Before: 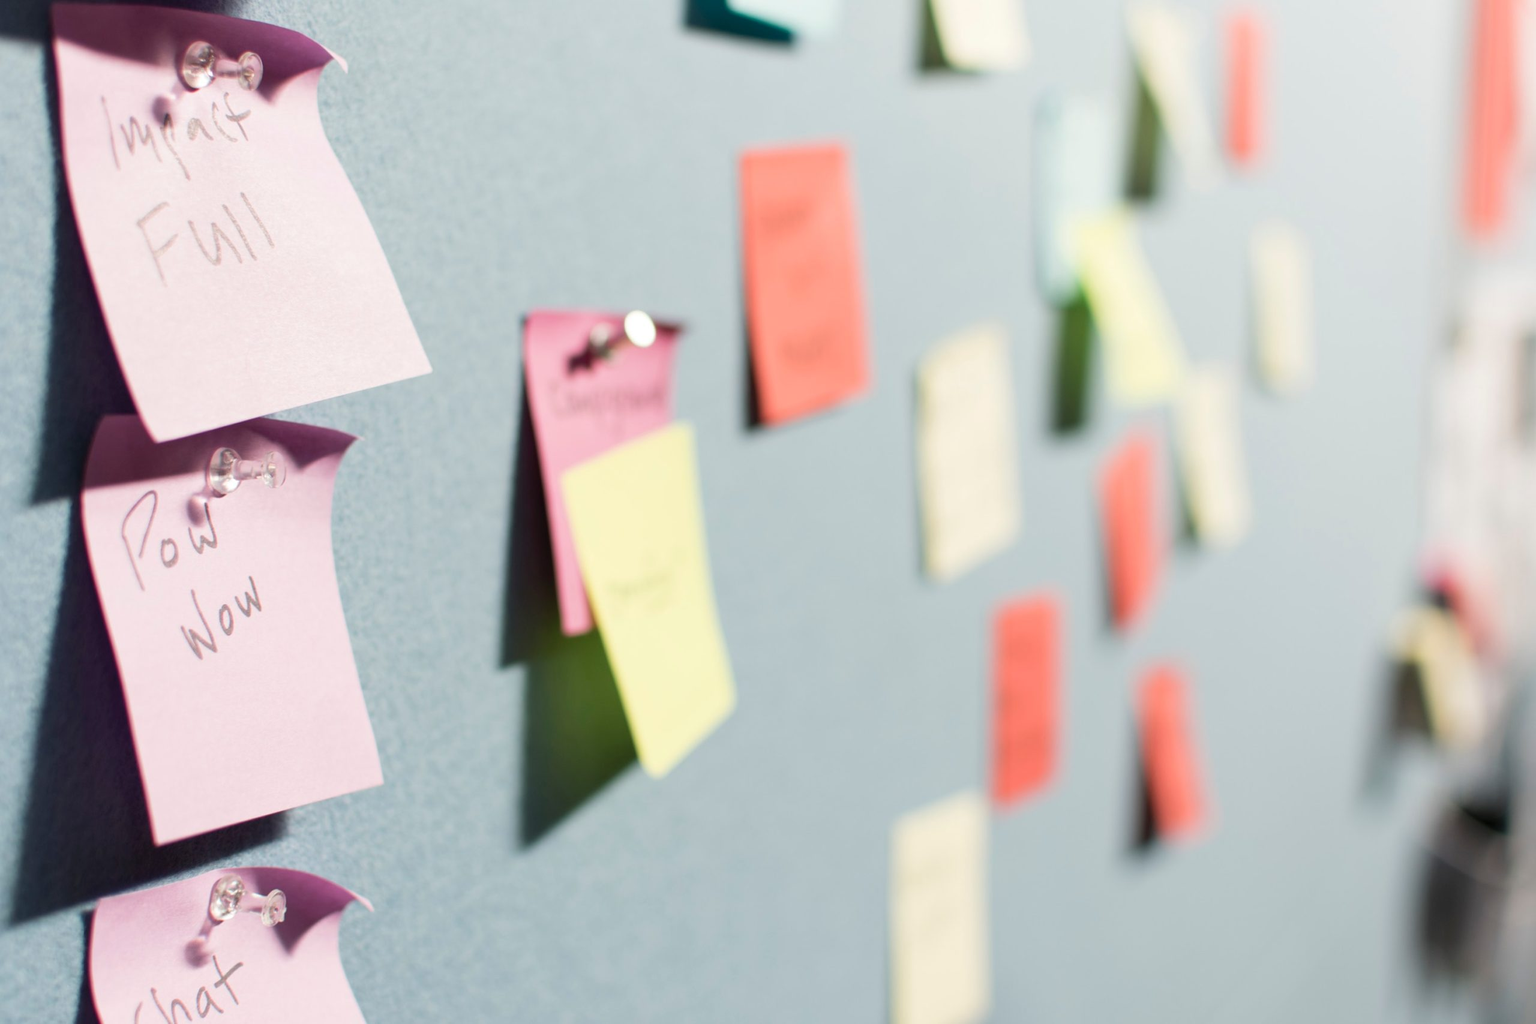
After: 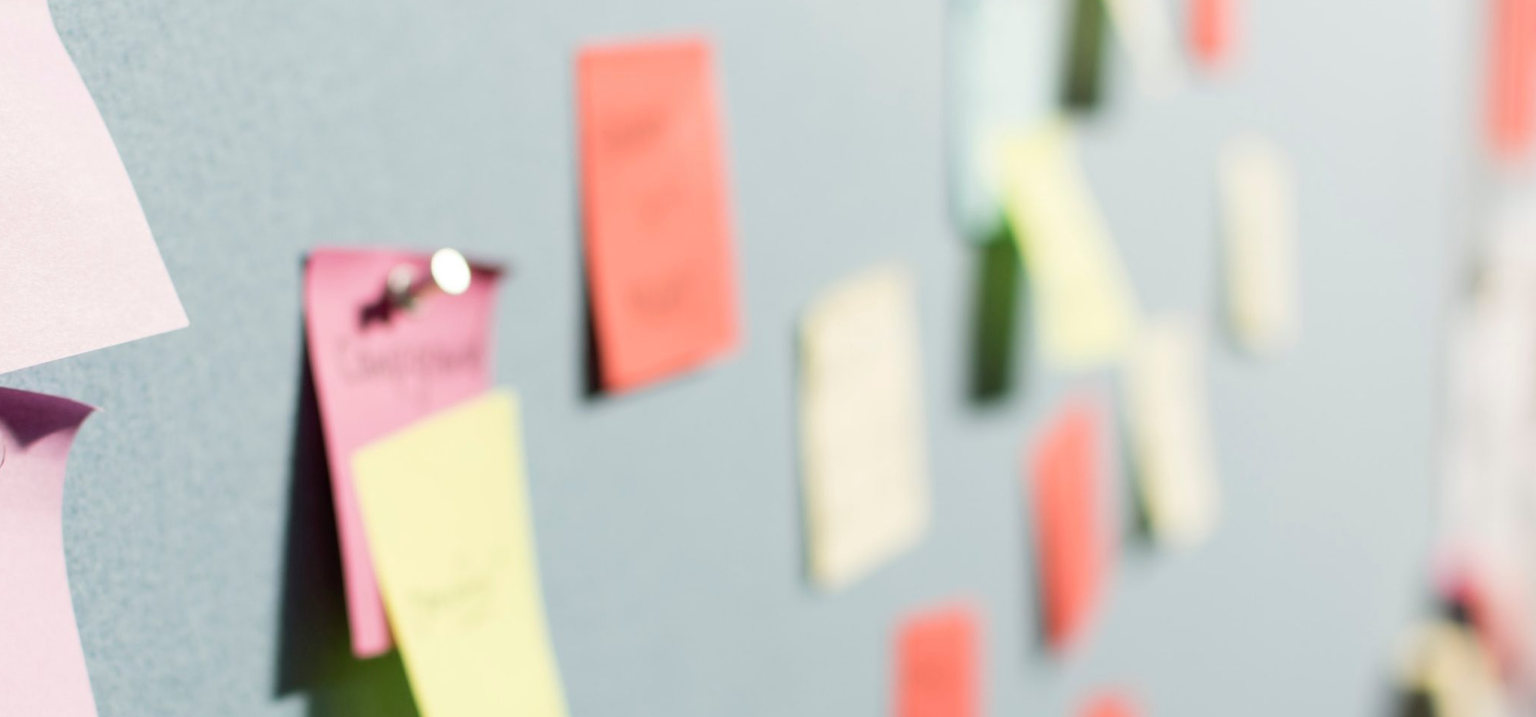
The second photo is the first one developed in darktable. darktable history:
crop: left 18.38%, top 11.092%, right 2.134%, bottom 33.217%
color balance: mode lift, gamma, gain (sRGB), lift [0.97, 1, 1, 1], gamma [1.03, 1, 1, 1]
